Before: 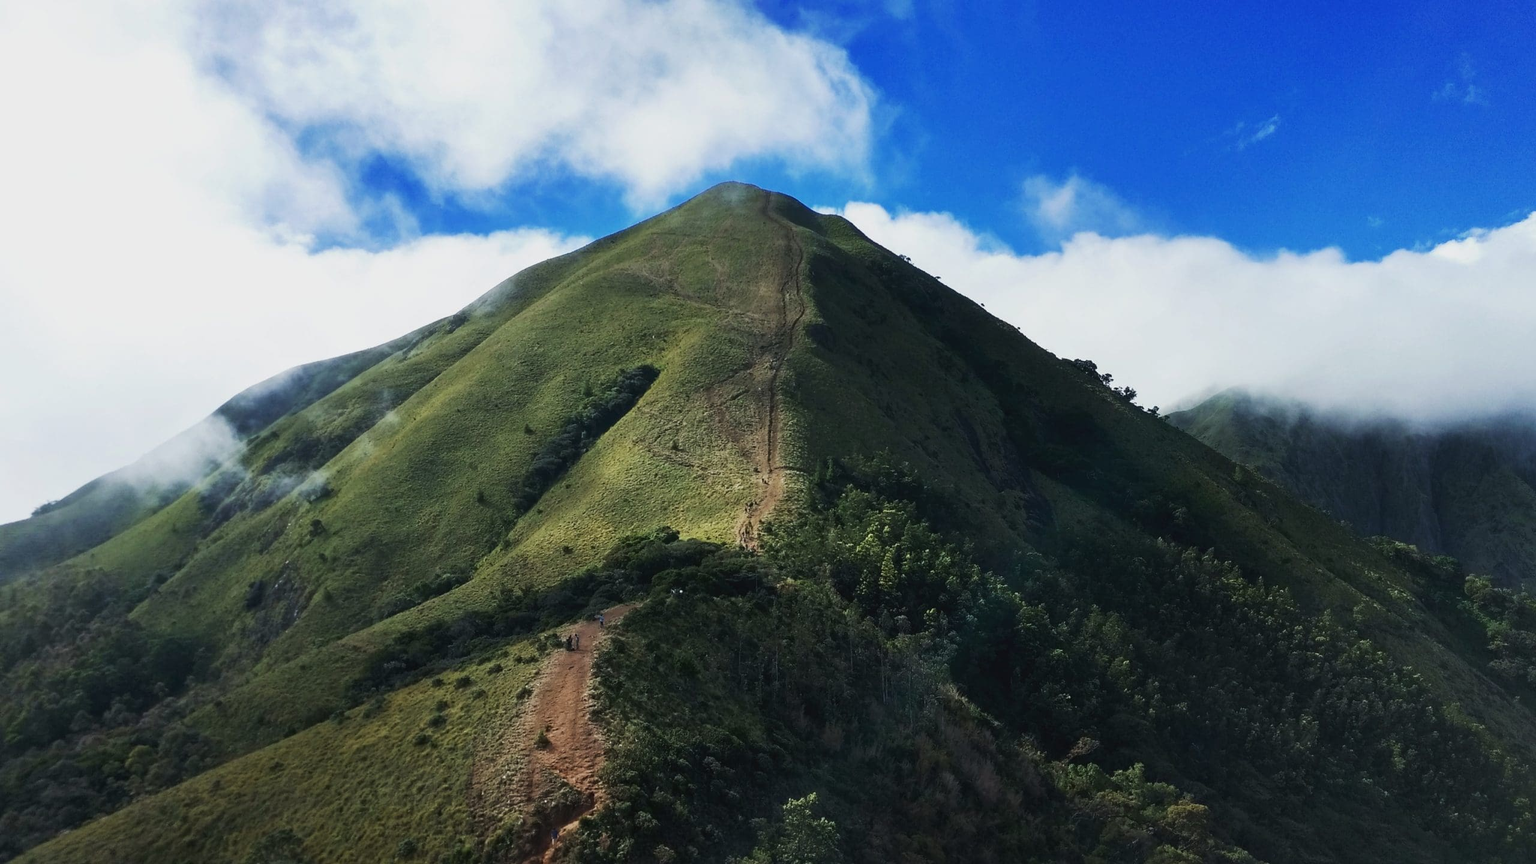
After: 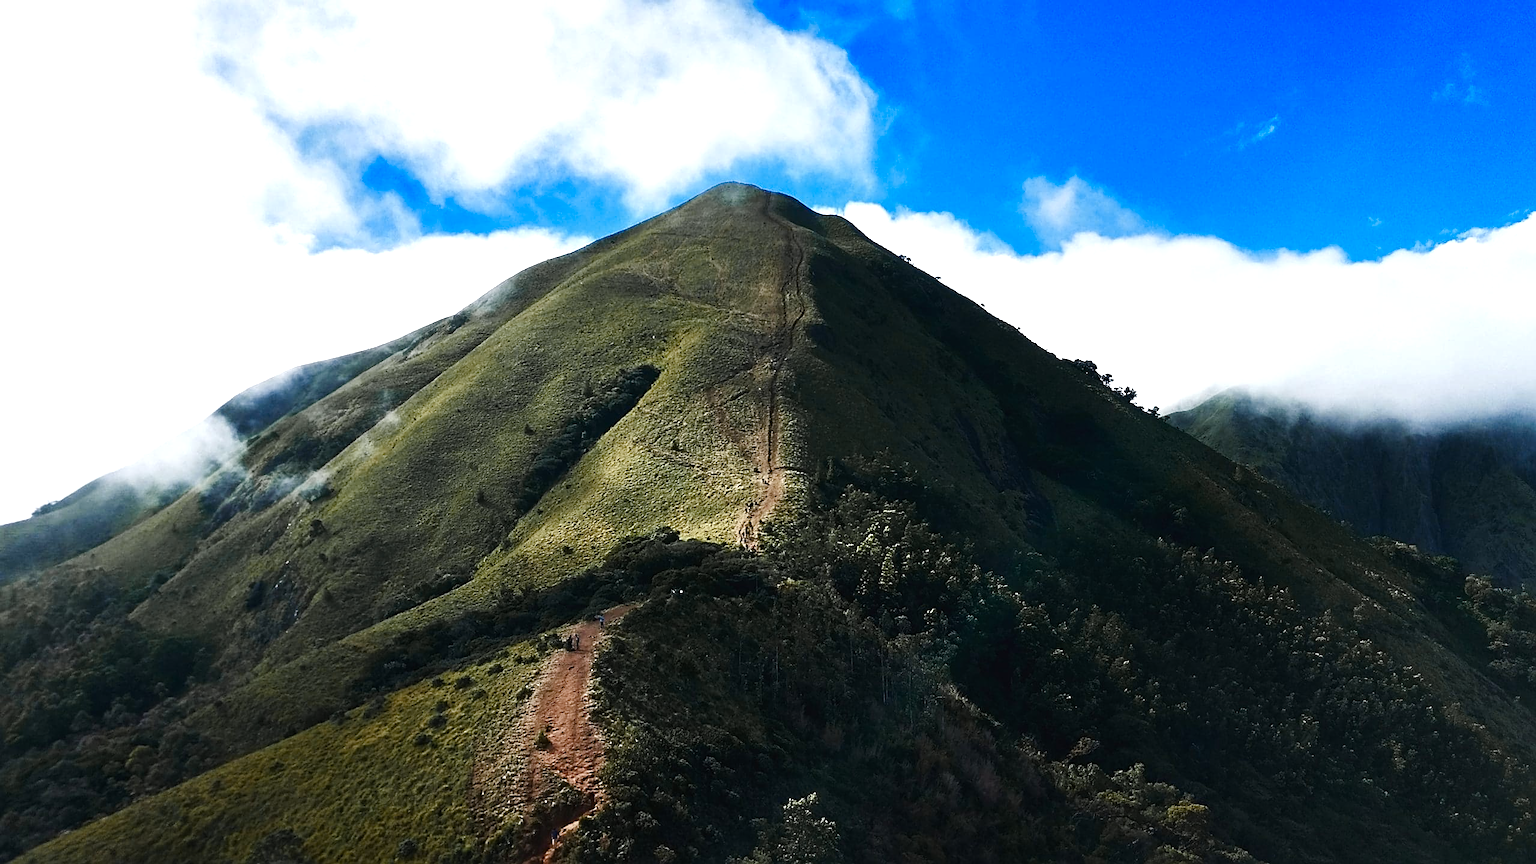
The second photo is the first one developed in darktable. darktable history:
color balance rgb: highlights gain › chroma 0.233%, highlights gain › hue 330.68°, perceptual saturation grading › global saturation 0.477%, perceptual saturation grading › highlights -34.263%, perceptual saturation grading › mid-tones 14.999%, perceptual saturation grading › shadows 48.056%
sharpen: on, module defaults
color zones: curves: ch1 [(0.29, 0.492) (0.373, 0.185) (0.509, 0.481)]; ch2 [(0.25, 0.462) (0.749, 0.457)]
tone equalizer: -8 EV -0.71 EV, -7 EV -0.727 EV, -6 EV -0.613 EV, -5 EV -0.388 EV, -3 EV 0.405 EV, -2 EV 0.6 EV, -1 EV 0.691 EV, +0 EV 0.731 EV, edges refinement/feathering 500, mask exposure compensation -1.57 EV, preserve details no
